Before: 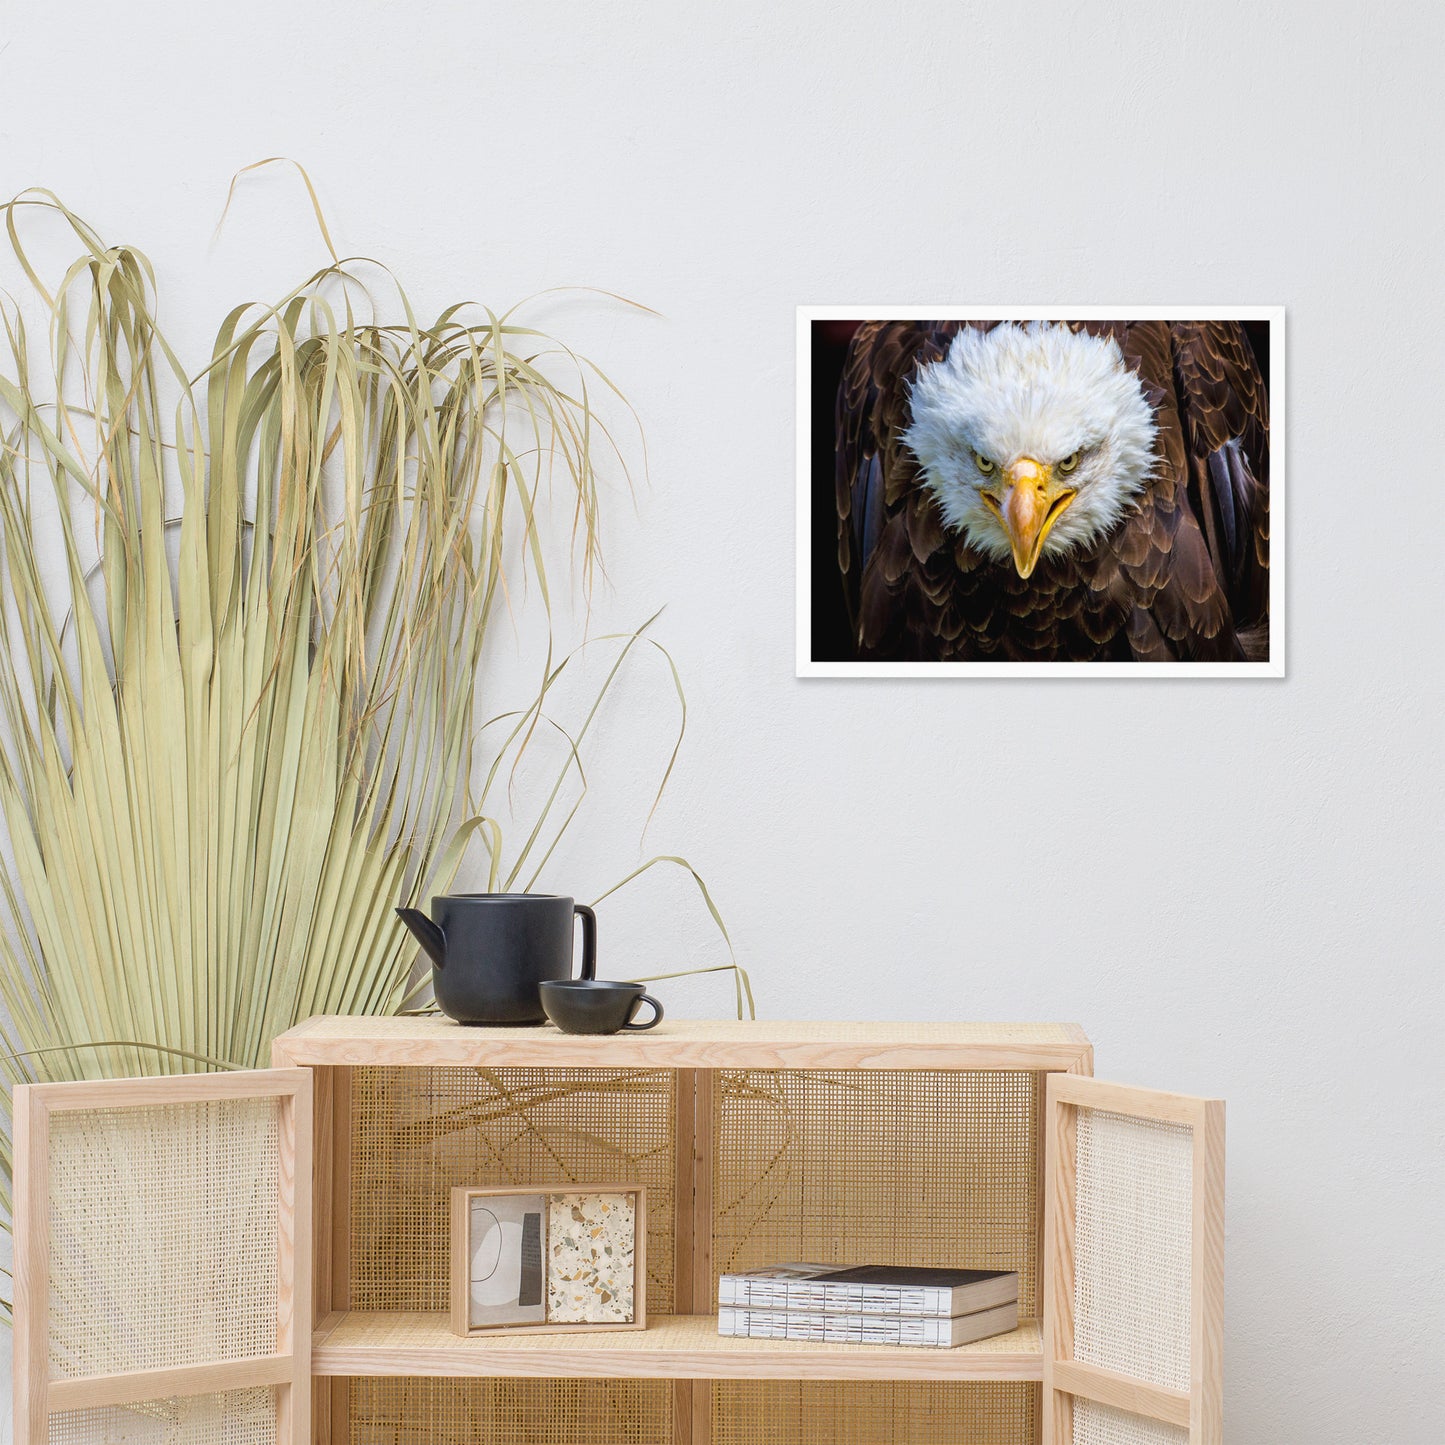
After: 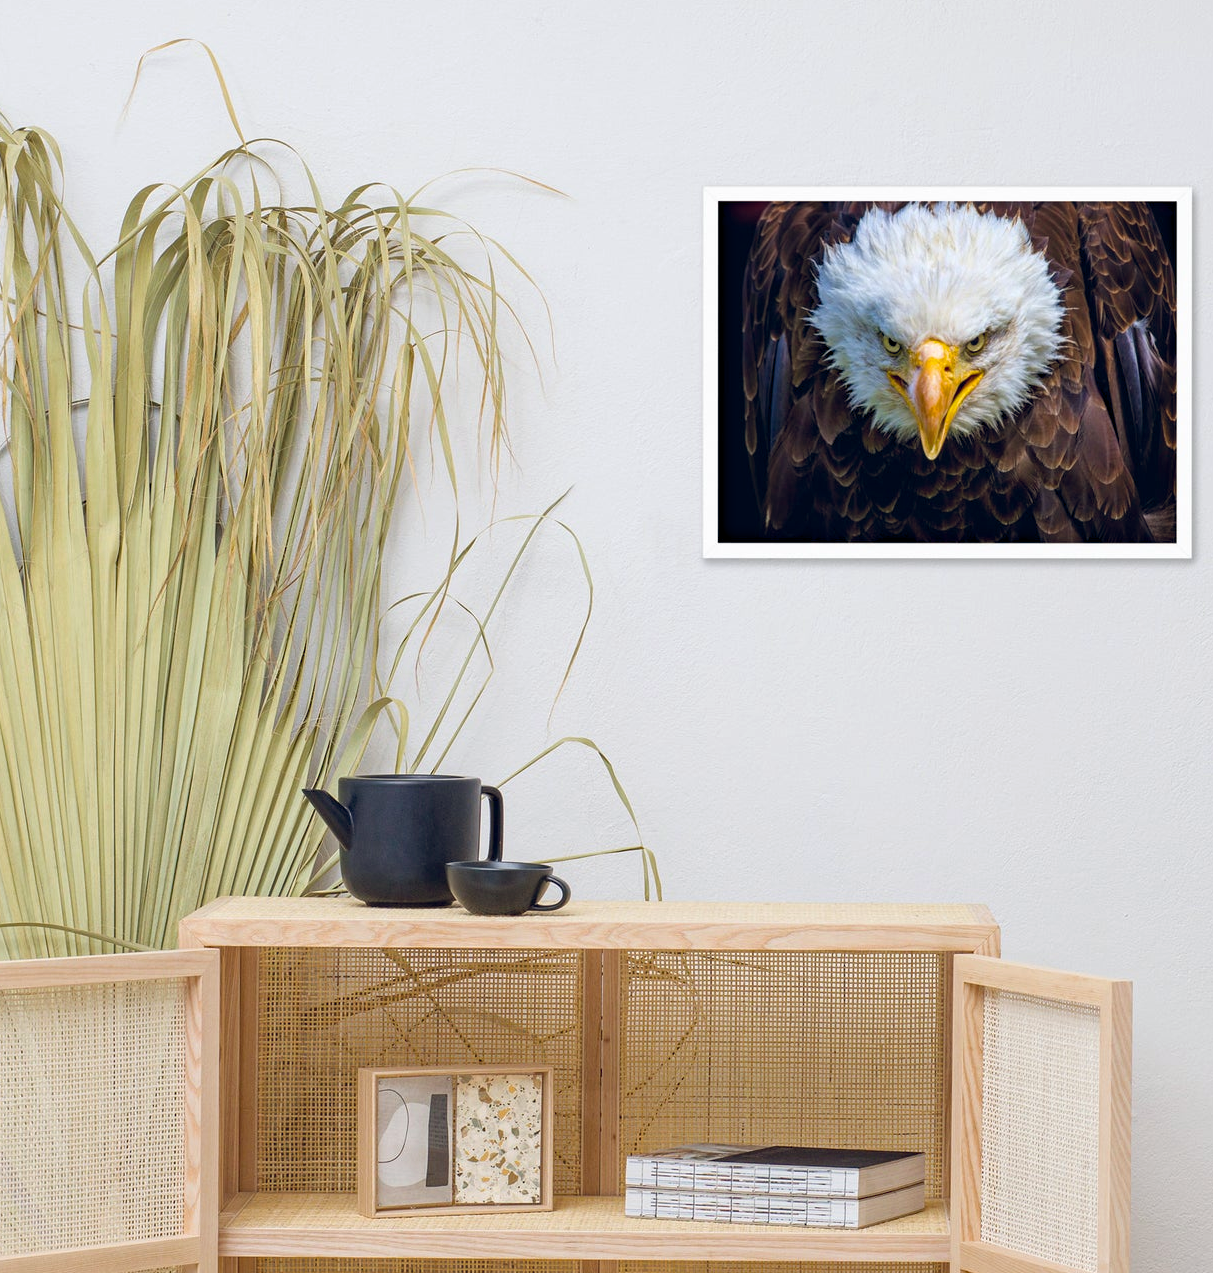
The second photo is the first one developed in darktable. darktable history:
color balance rgb: global offset › chroma 0.105%, global offset › hue 253.34°, perceptual saturation grading › global saturation 10.498%
haze removal: compatibility mode true, adaptive false
crop: left 6.452%, top 8.283%, right 9.535%, bottom 3.561%
